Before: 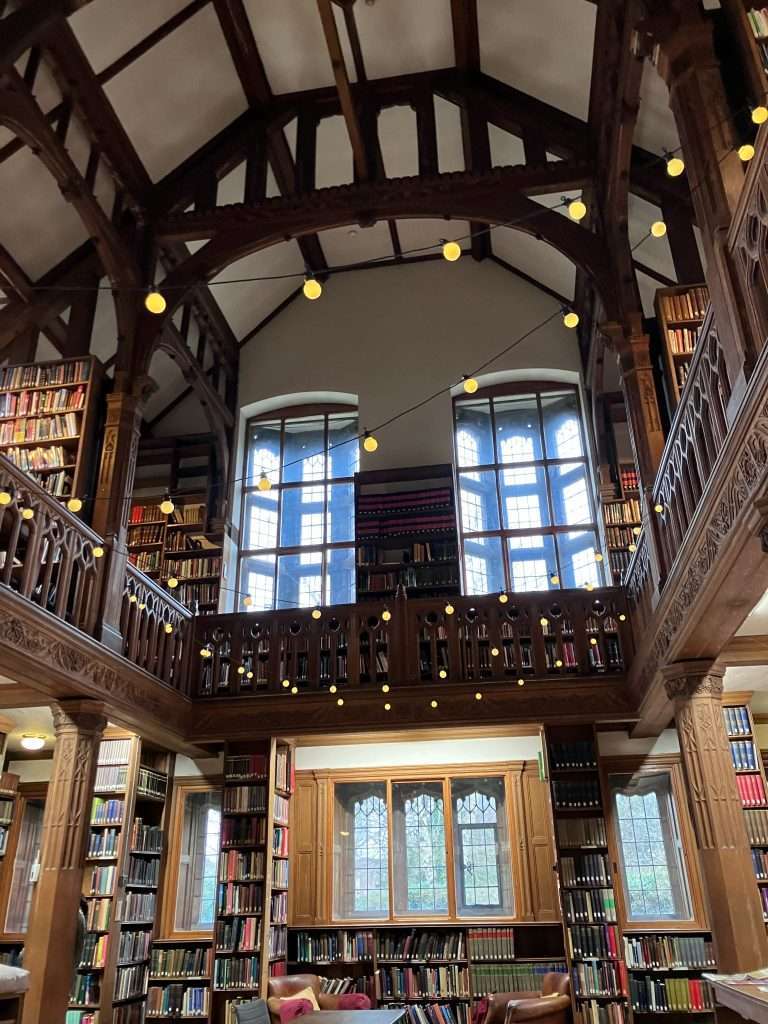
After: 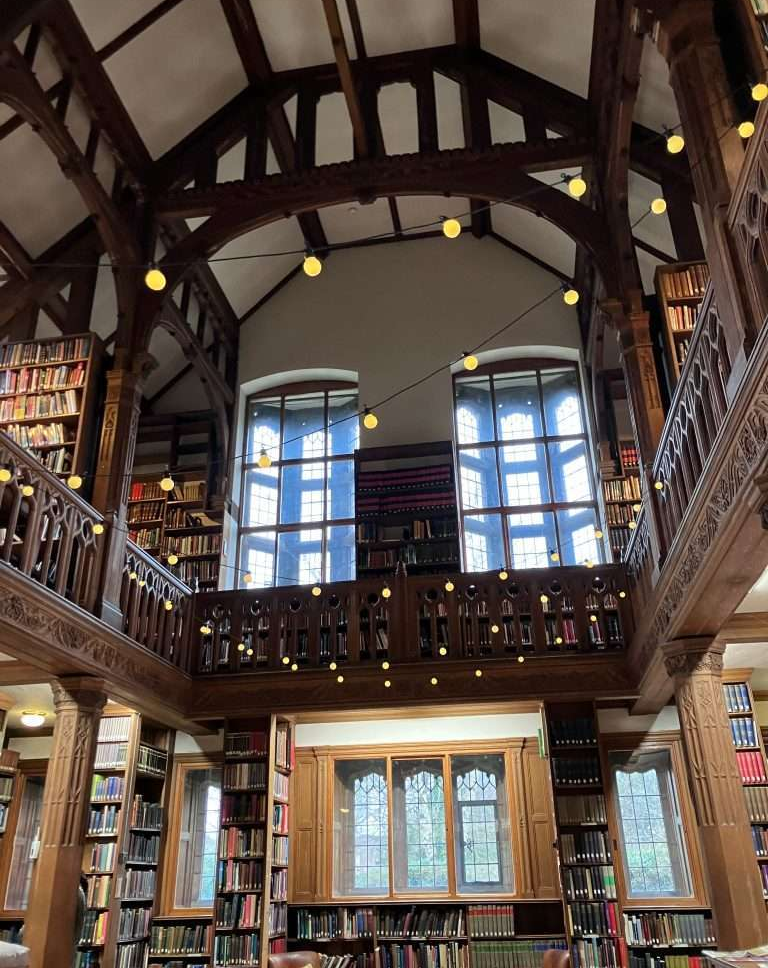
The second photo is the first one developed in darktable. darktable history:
color correction: highlights b* -0.022, saturation 0.987
crop and rotate: top 2.339%, bottom 3.099%
